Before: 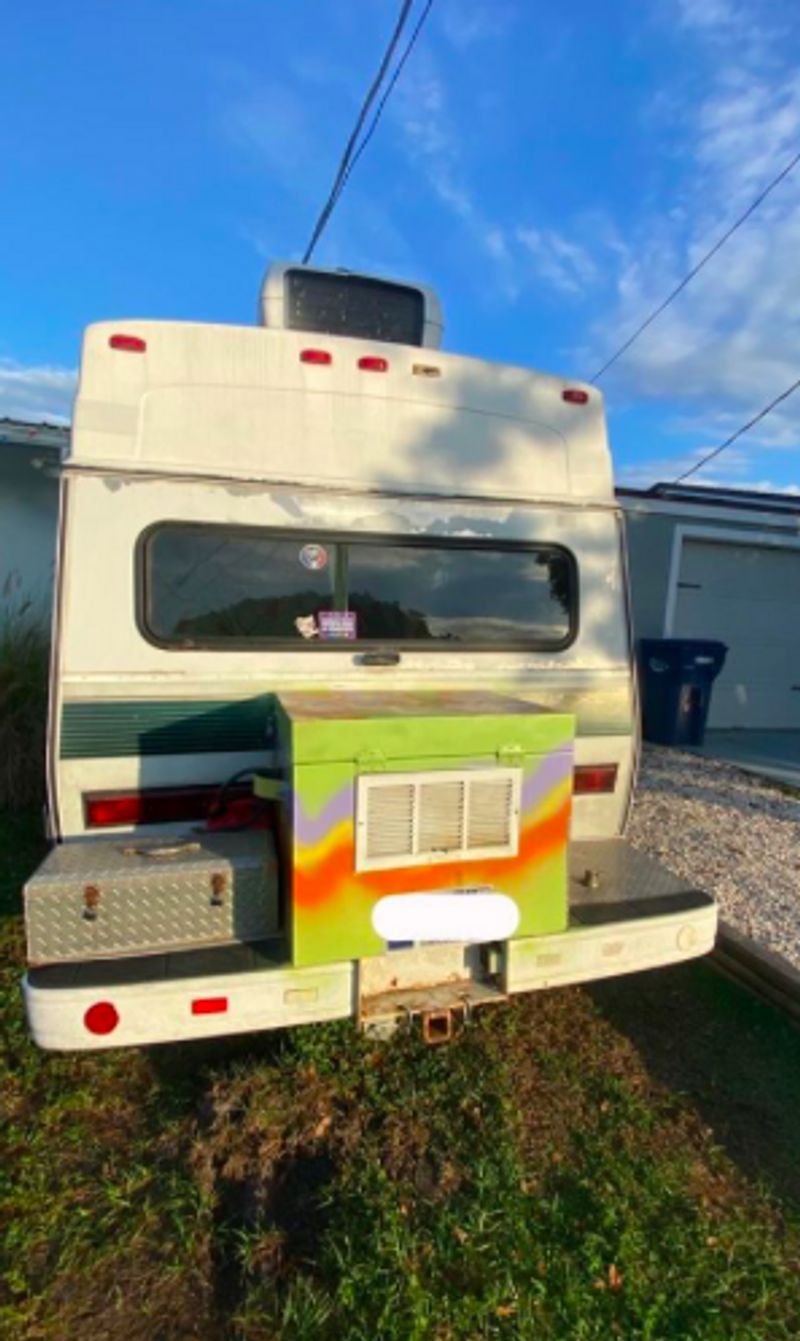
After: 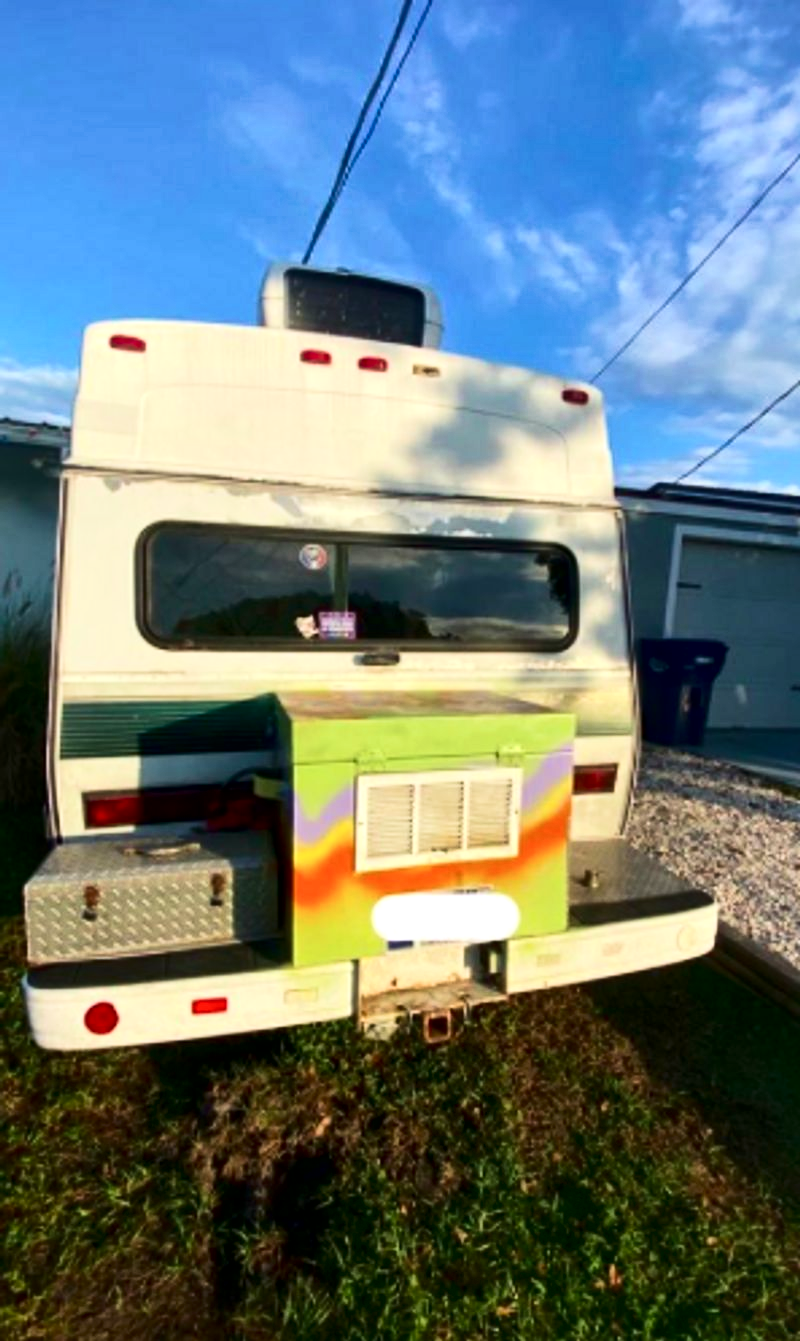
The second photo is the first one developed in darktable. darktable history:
contrast brightness saturation: contrast 0.281
local contrast: mode bilateral grid, contrast 21, coarseness 50, detail 133%, midtone range 0.2
velvia: on, module defaults
